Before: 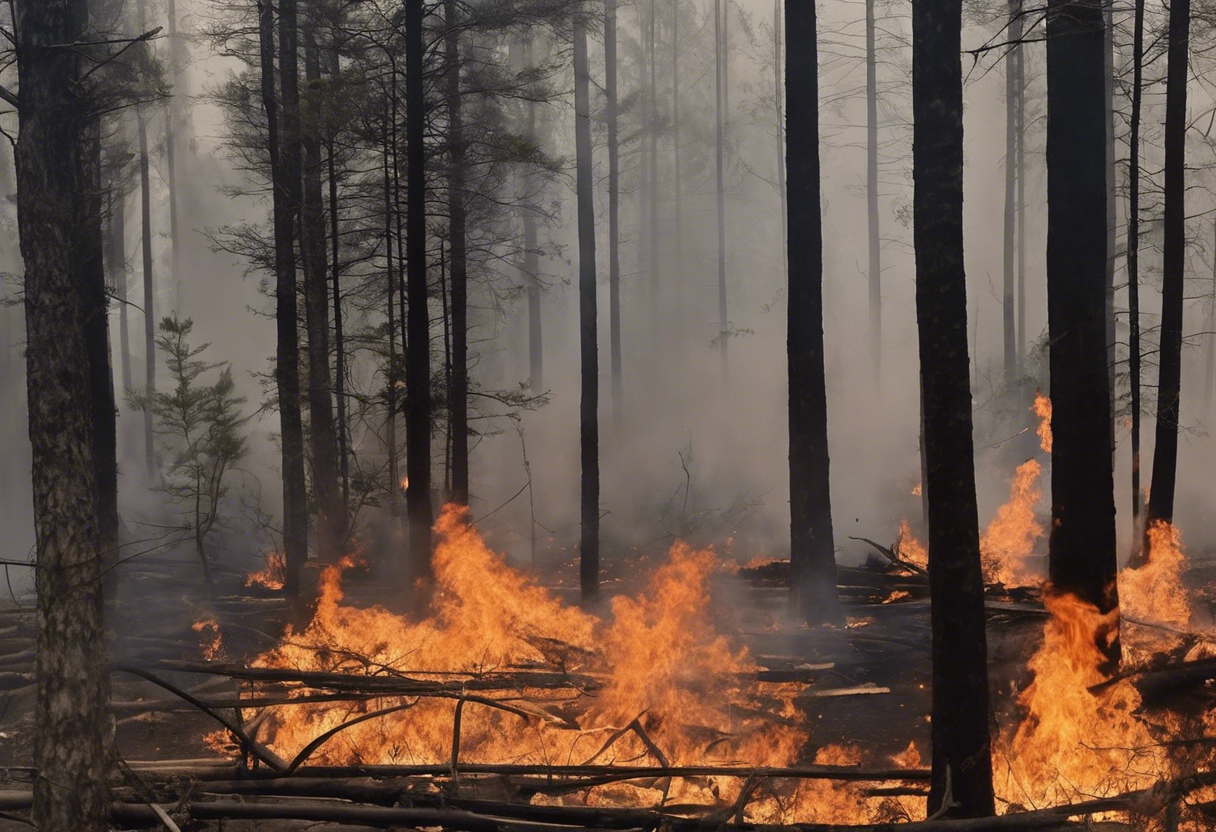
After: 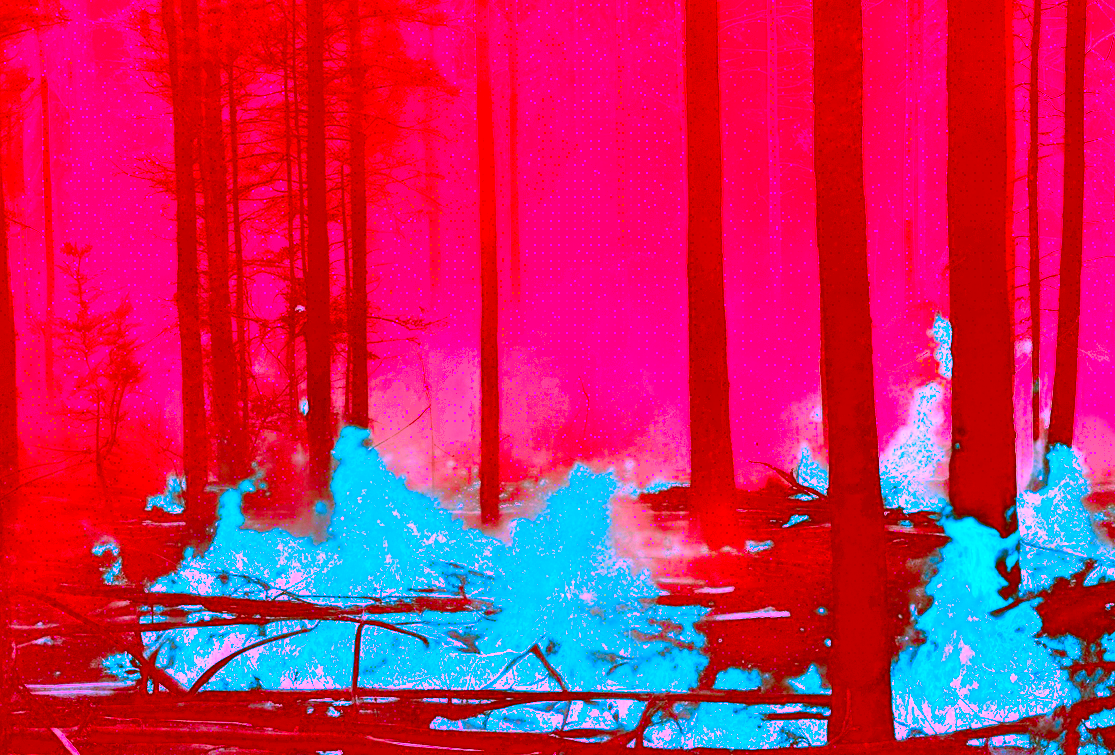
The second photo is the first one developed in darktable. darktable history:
crop and rotate: left 8.262%, top 9.226%
color balance rgb: global vibrance -1%, saturation formula JzAzBz (2021)
color correction: highlights a* -39.68, highlights b* -40, shadows a* -40, shadows b* -40, saturation -3
tone curve: curves: ch0 [(0, 0) (0.003, 0.008) (0.011, 0.008) (0.025, 0.011) (0.044, 0.017) (0.069, 0.026) (0.1, 0.039) (0.136, 0.054) (0.177, 0.093) (0.224, 0.15) (0.277, 0.21) (0.335, 0.285) (0.399, 0.366) (0.468, 0.462) (0.543, 0.564) (0.623, 0.679) (0.709, 0.79) (0.801, 0.883) (0.898, 0.95) (1, 1)], preserve colors none
exposure: black level correction 0, exposure 1.45 EV, compensate exposure bias true, compensate highlight preservation false
vibrance: vibrance 100%
white balance: red 1.138, green 0.996, blue 0.812
